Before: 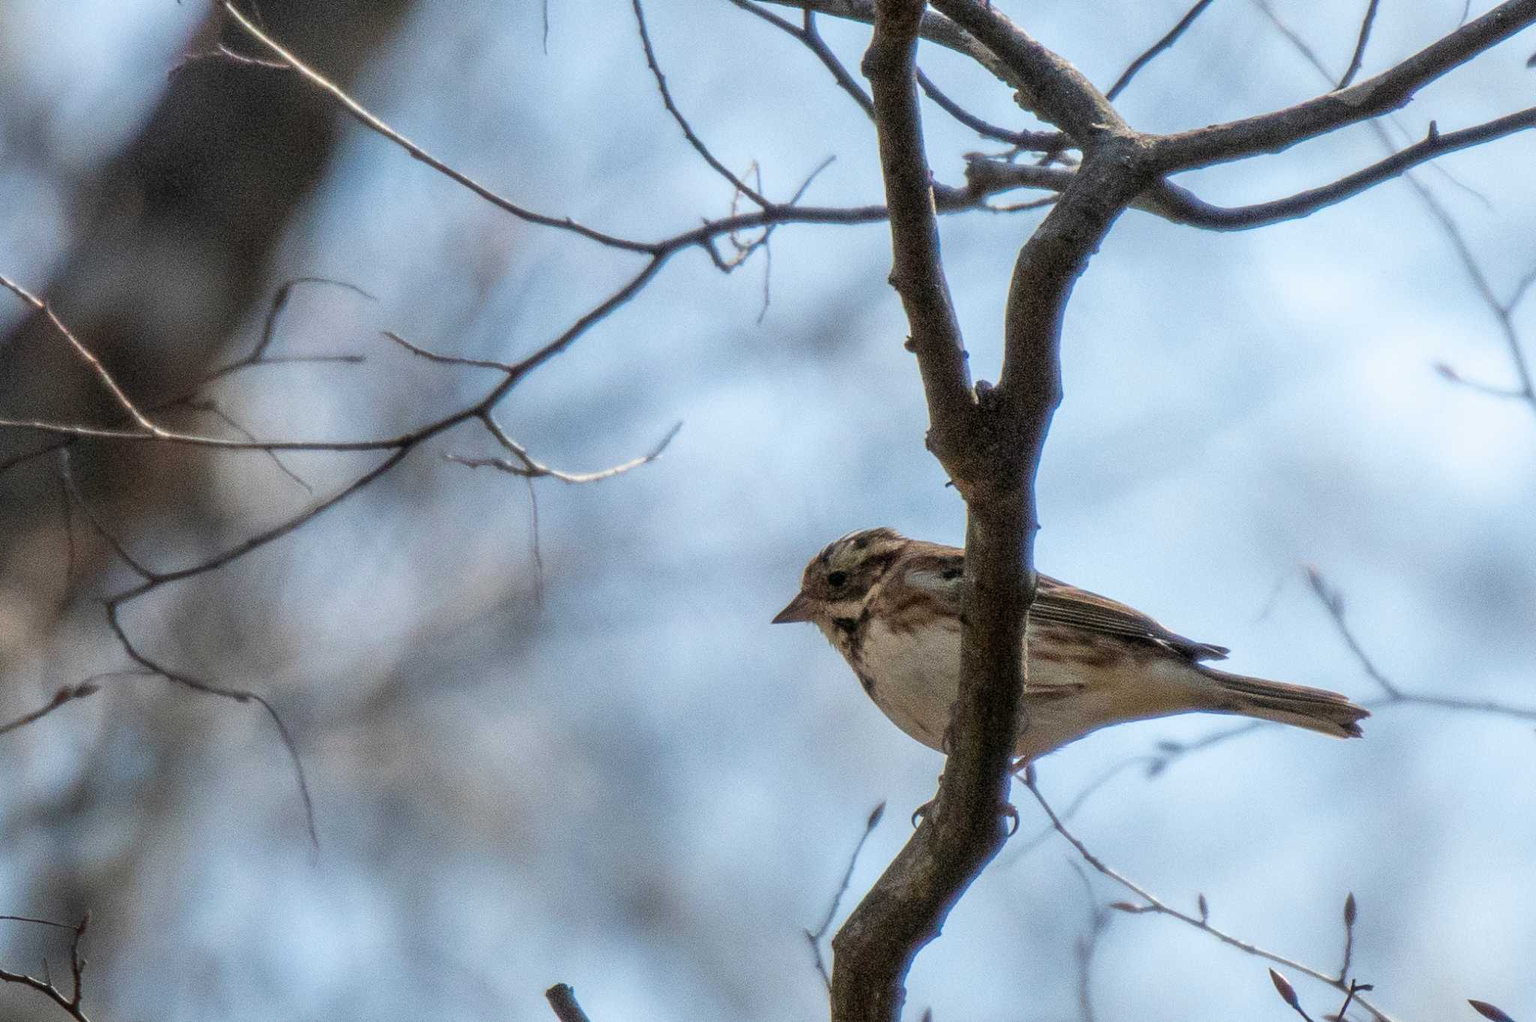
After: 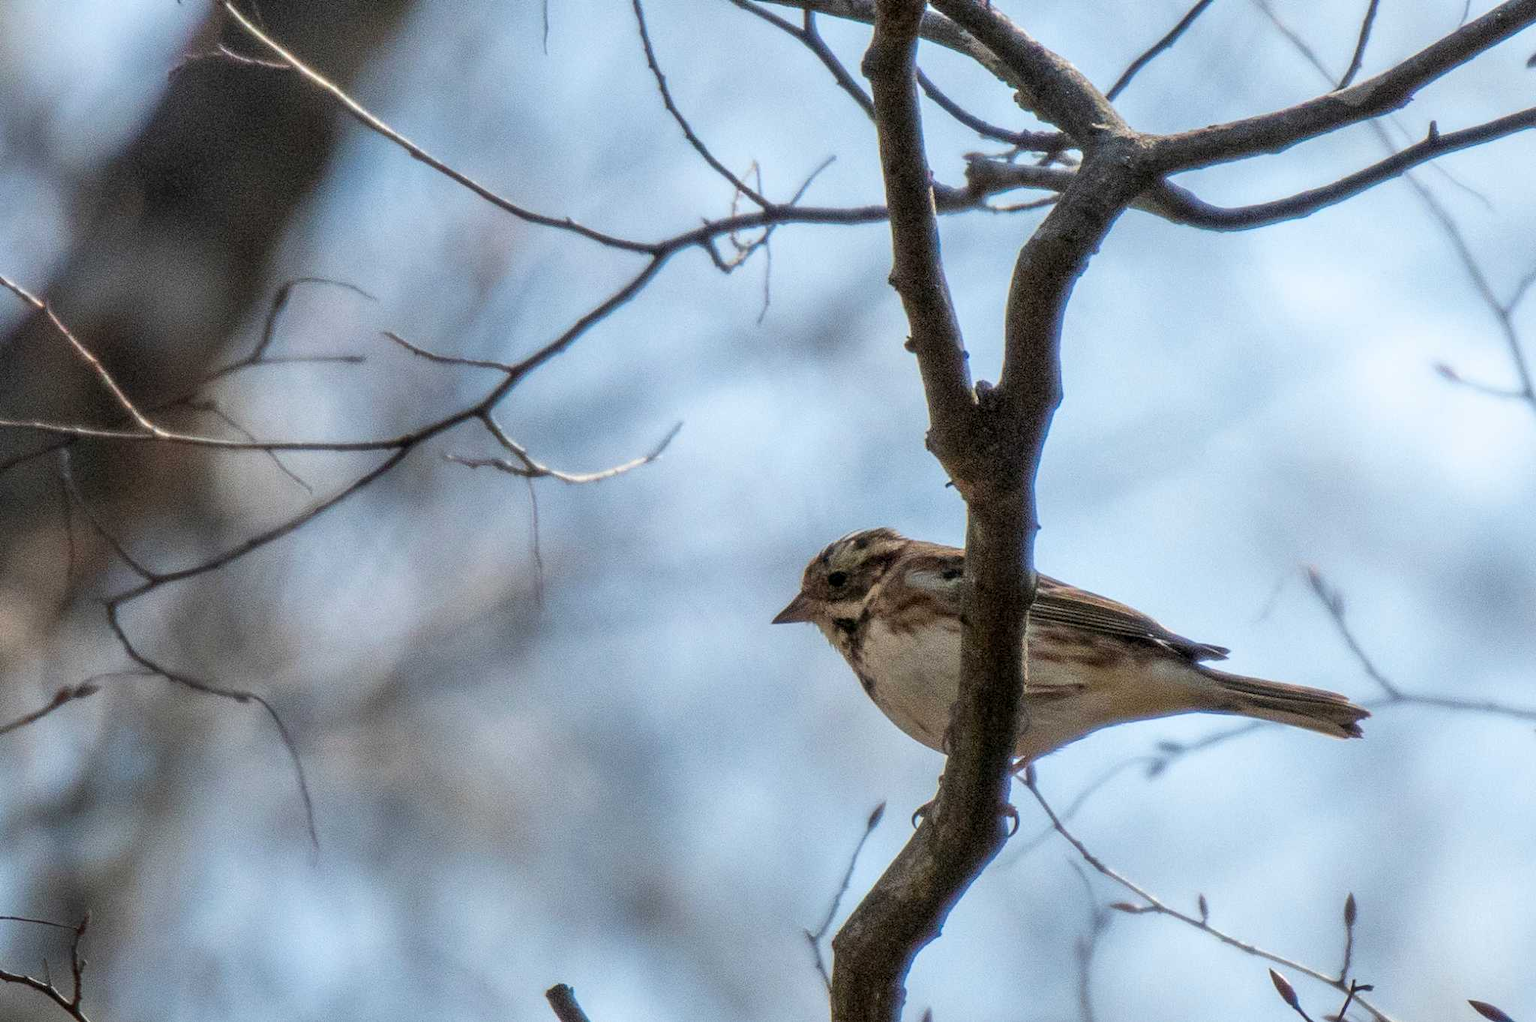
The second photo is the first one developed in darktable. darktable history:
contrast equalizer: y [[0.515 ×6], [0.507 ×6], [0.425 ×6], [0 ×6], [0 ×6]], mix 0.592
